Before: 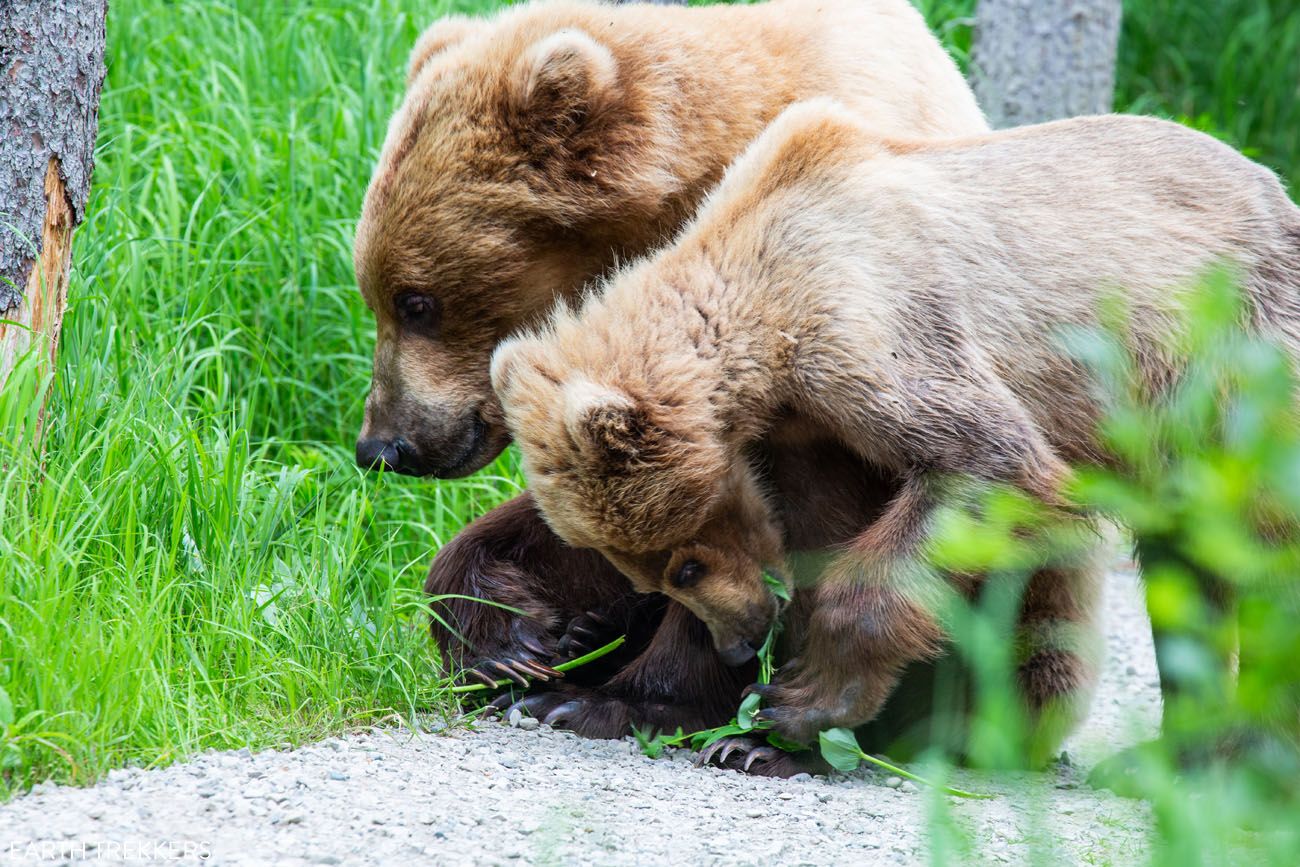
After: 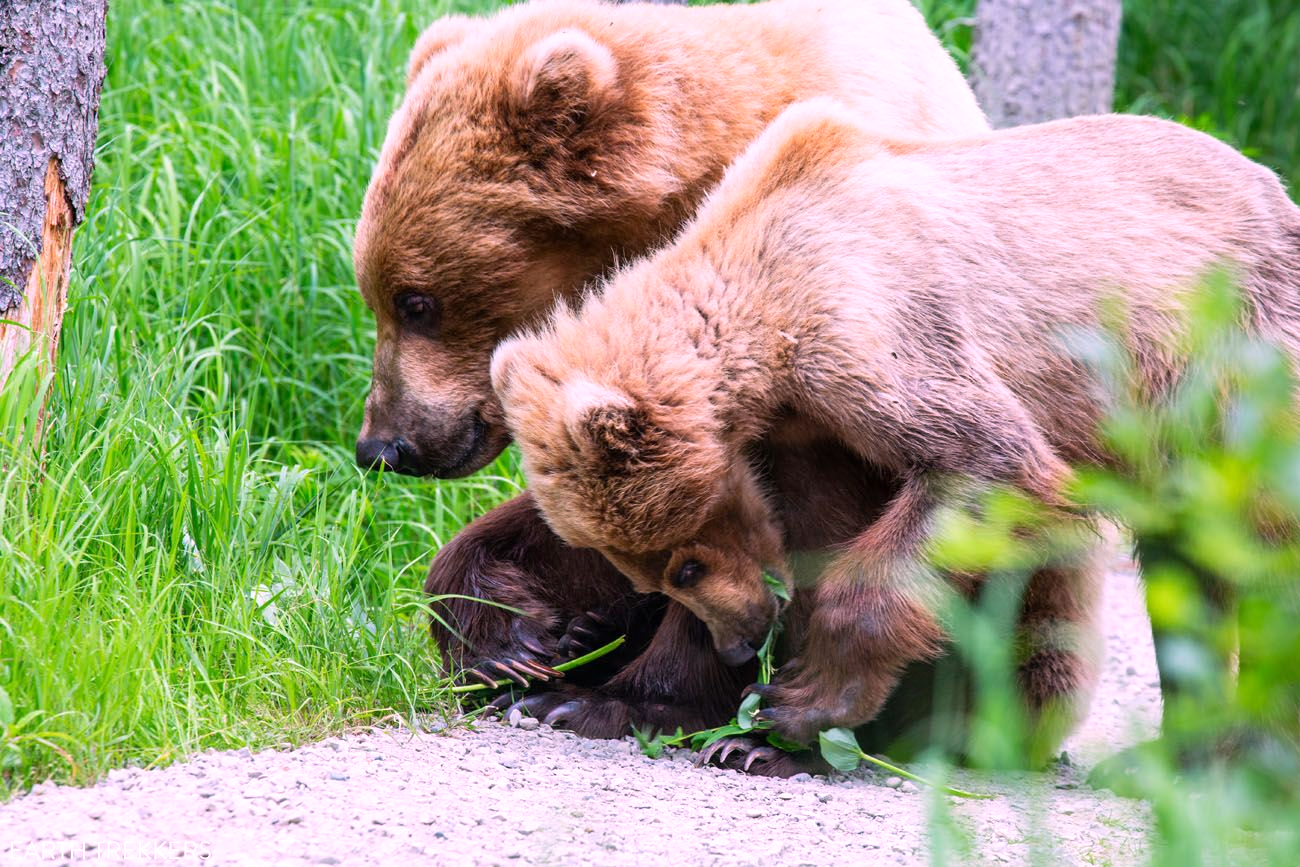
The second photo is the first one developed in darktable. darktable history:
white balance: red 1.188, blue 1.11
tone equalizer: on, module defaults
